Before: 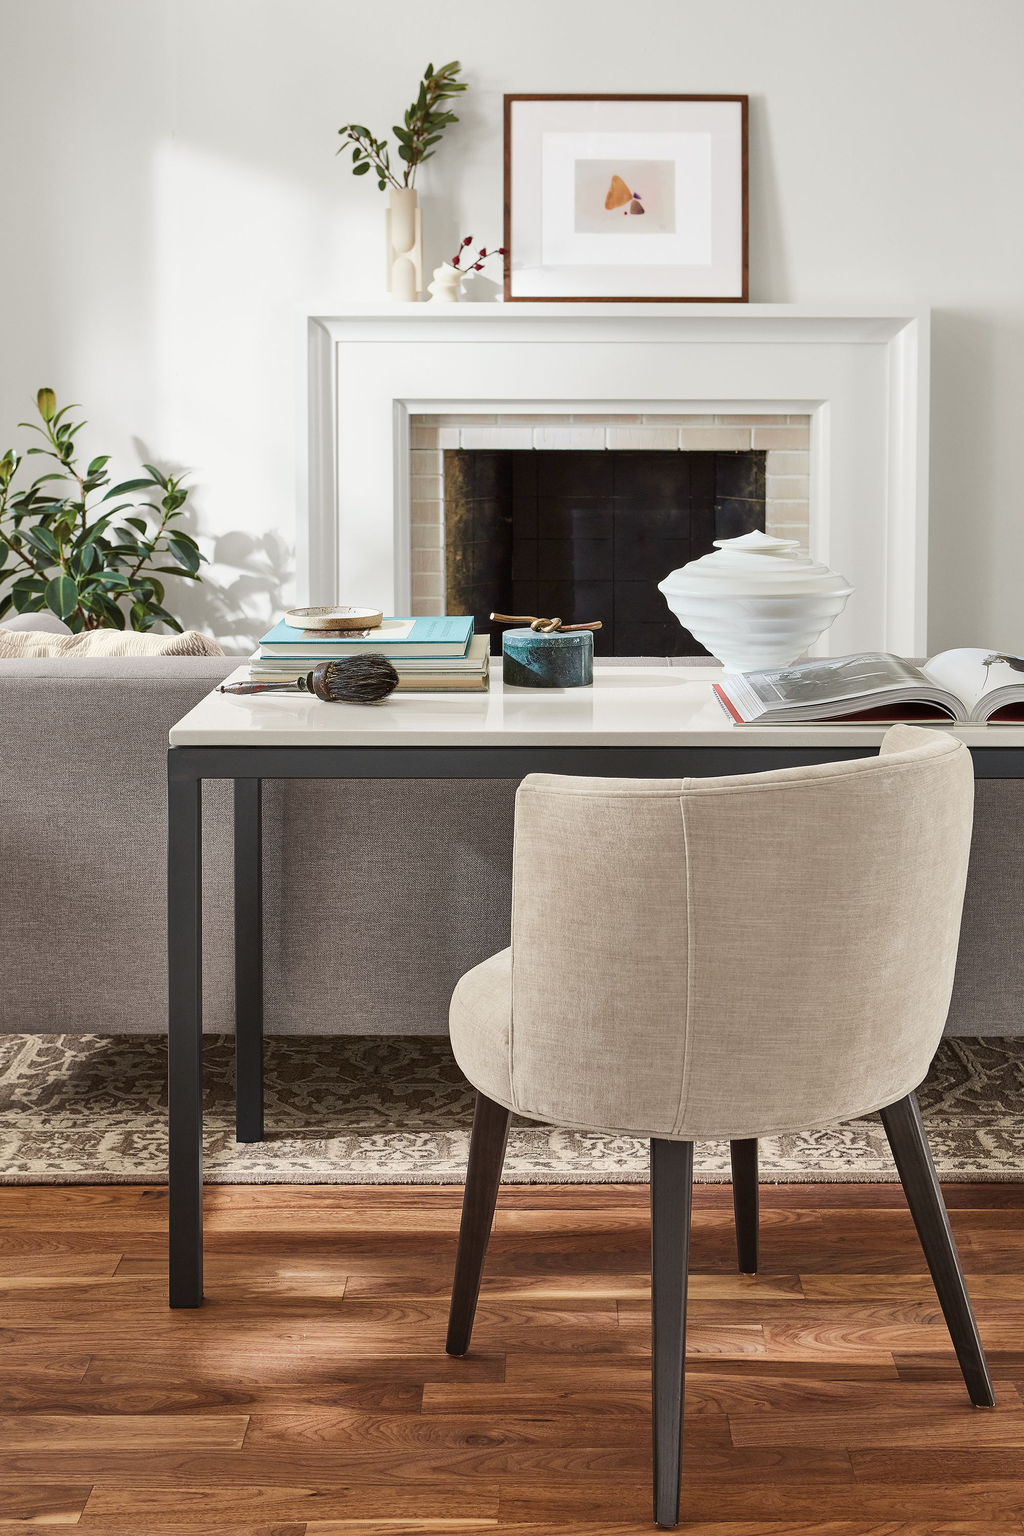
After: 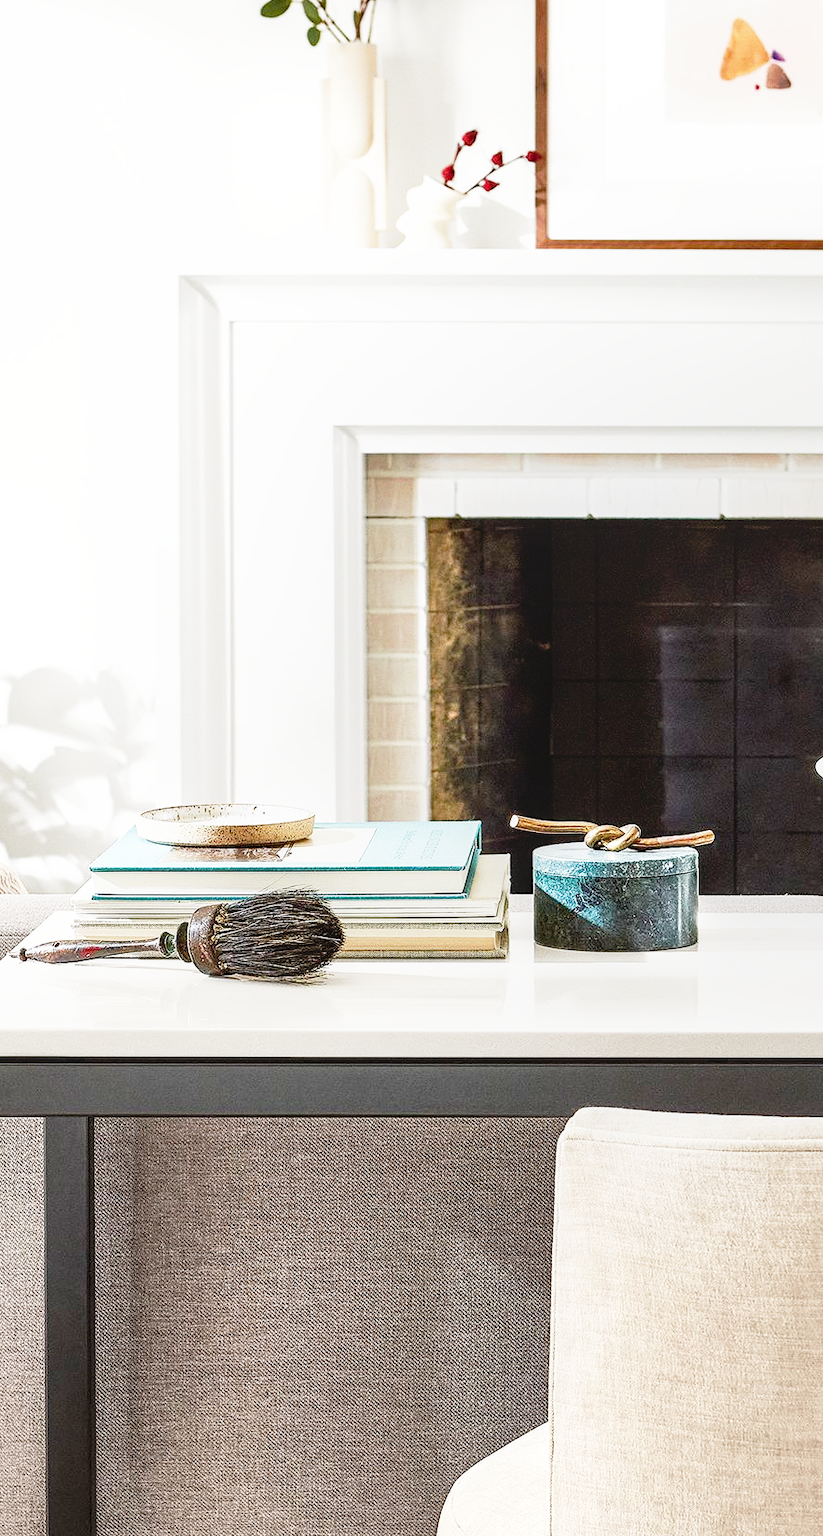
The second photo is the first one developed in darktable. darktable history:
crop: left 20.537%, top 10.79%, right 35.291%, bottom 34.292%
local contrast: on, module defaults
base curve: curves: ch0 [(0, 0) (0.012, 0.01) (0.073, 0.168) (0.31, 0.711) (0.645, 0.957) (1, 1)], exposure shift 0.01, preserve colors none
